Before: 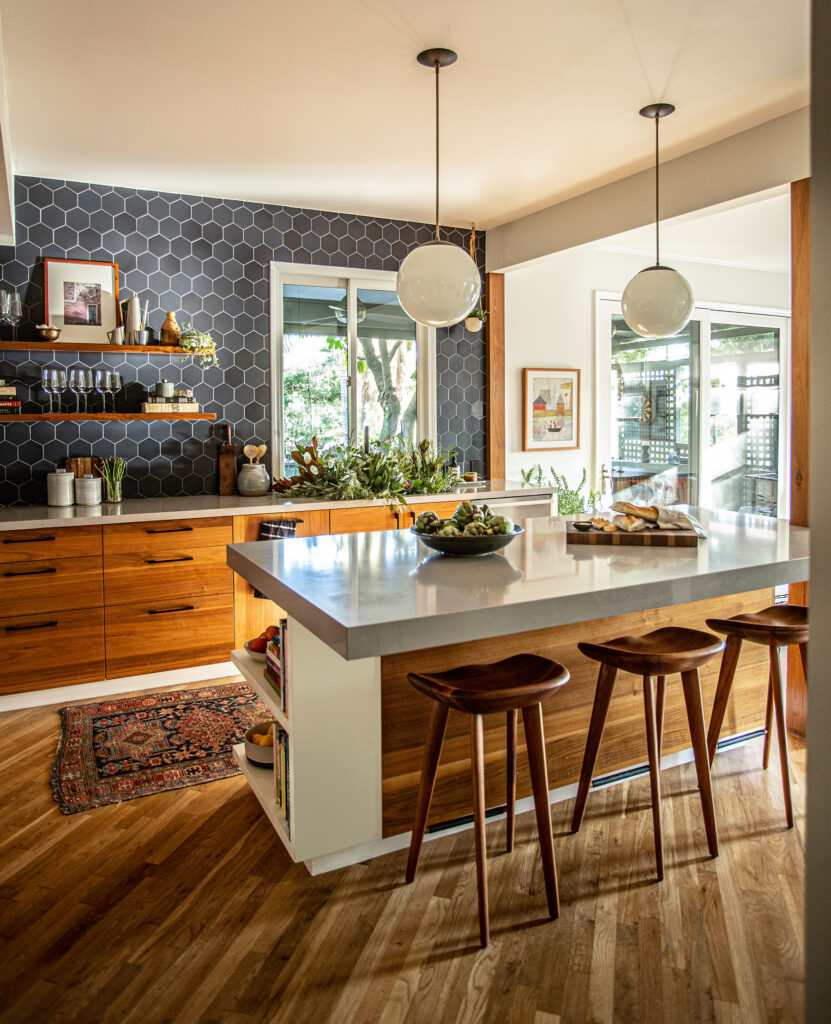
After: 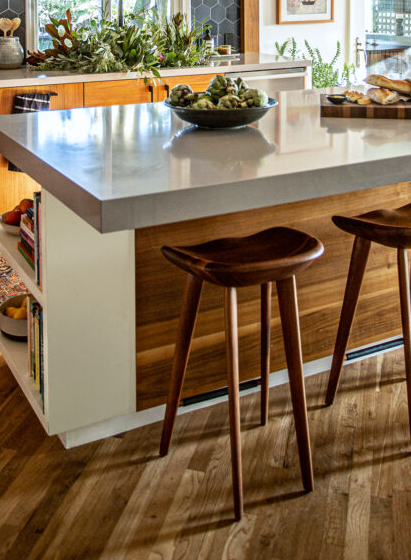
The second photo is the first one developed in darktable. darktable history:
crop: left 29.672%, top 41.786%, right 20.851%, bottom 3.487%
white balance: red 0.983, blue 1.036
